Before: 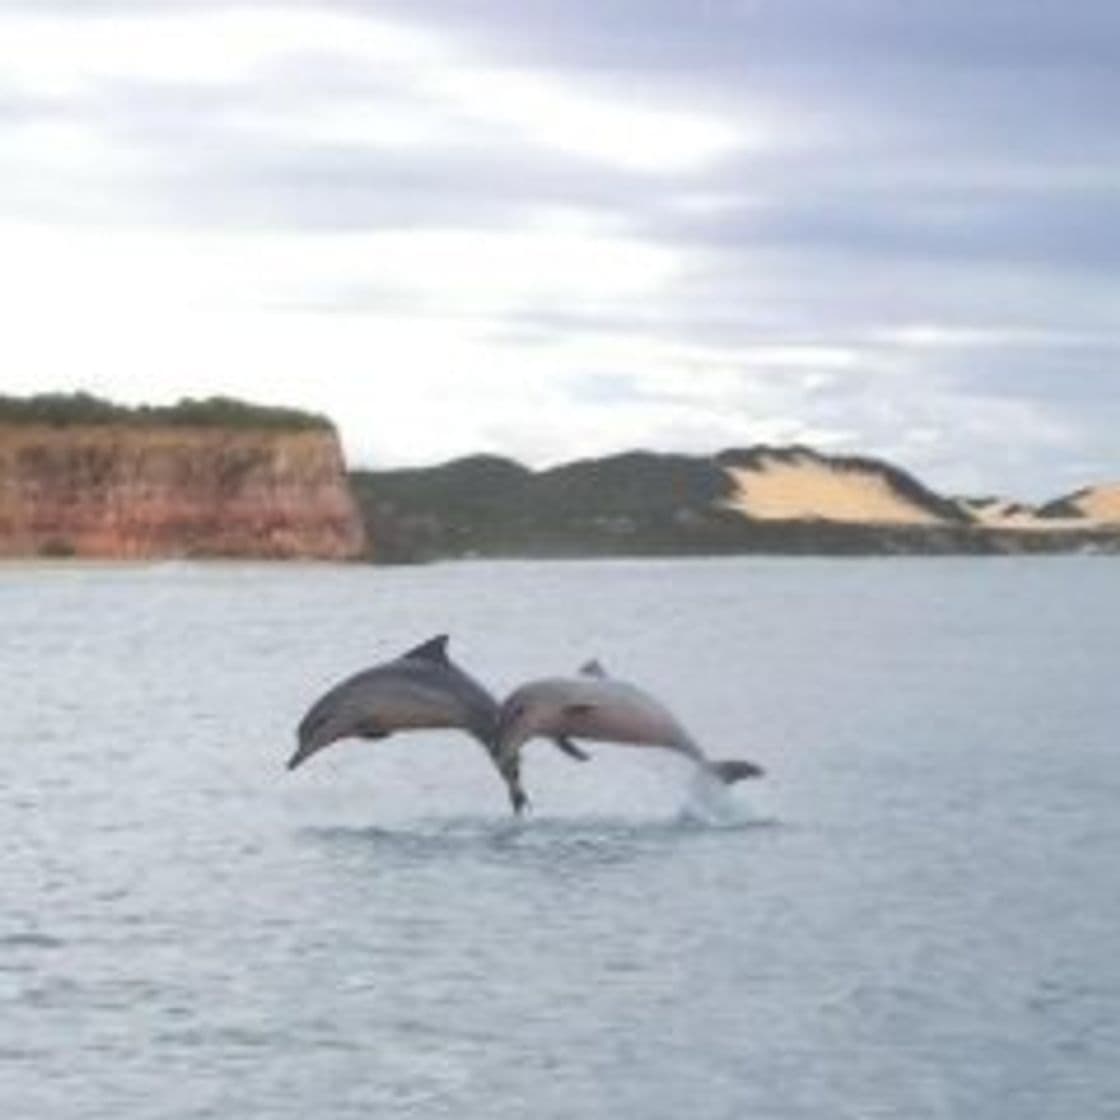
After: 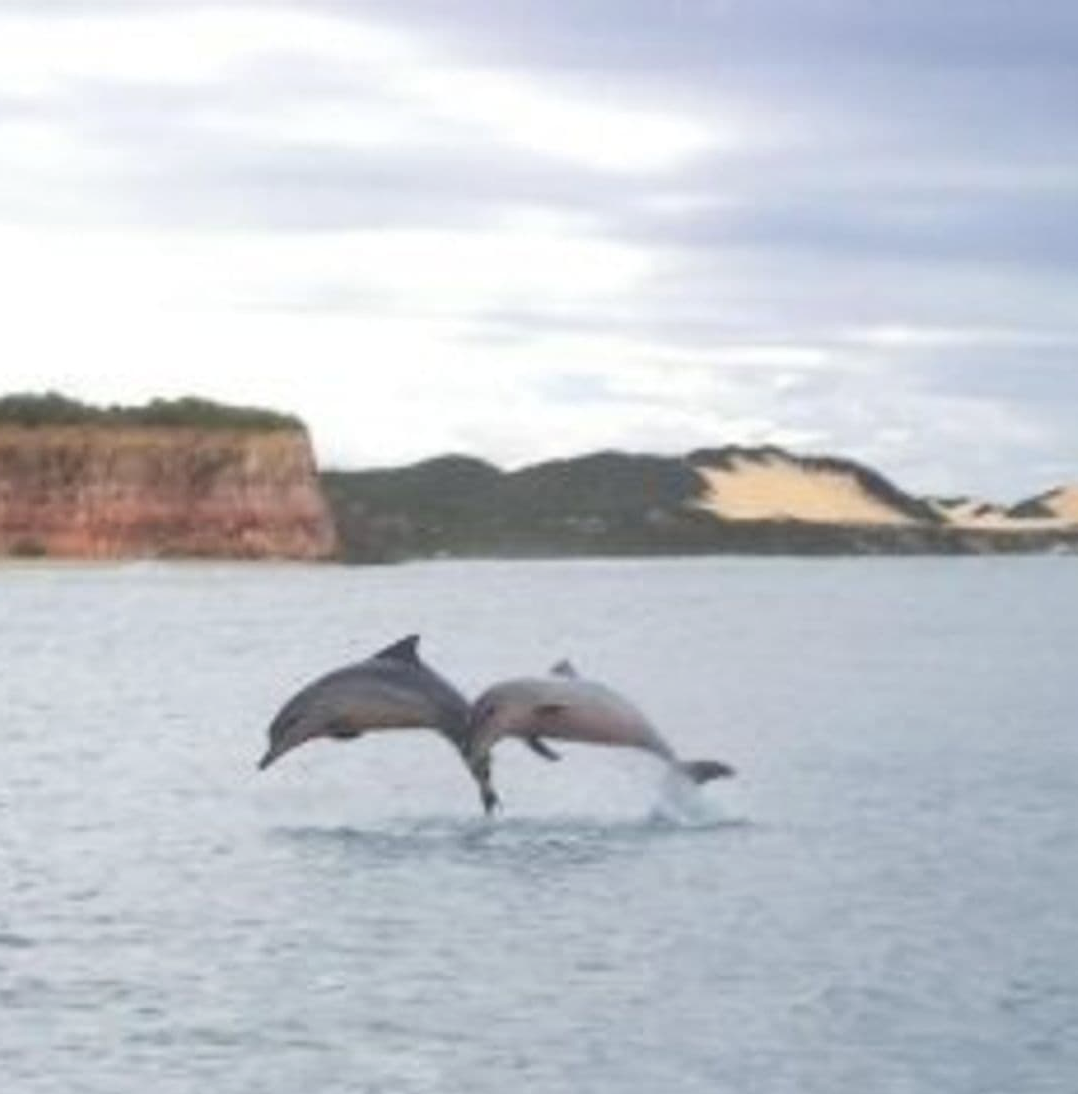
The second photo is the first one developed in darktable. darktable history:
crop and rotate: left 2.664%, right 1.058%, bottom 2.233%
color correction: highlights b* 0, saturation 0.995
base curve: curves: ch0 [(0, 0) (0.472, 0.508) (1, 1)], preserve colors none
